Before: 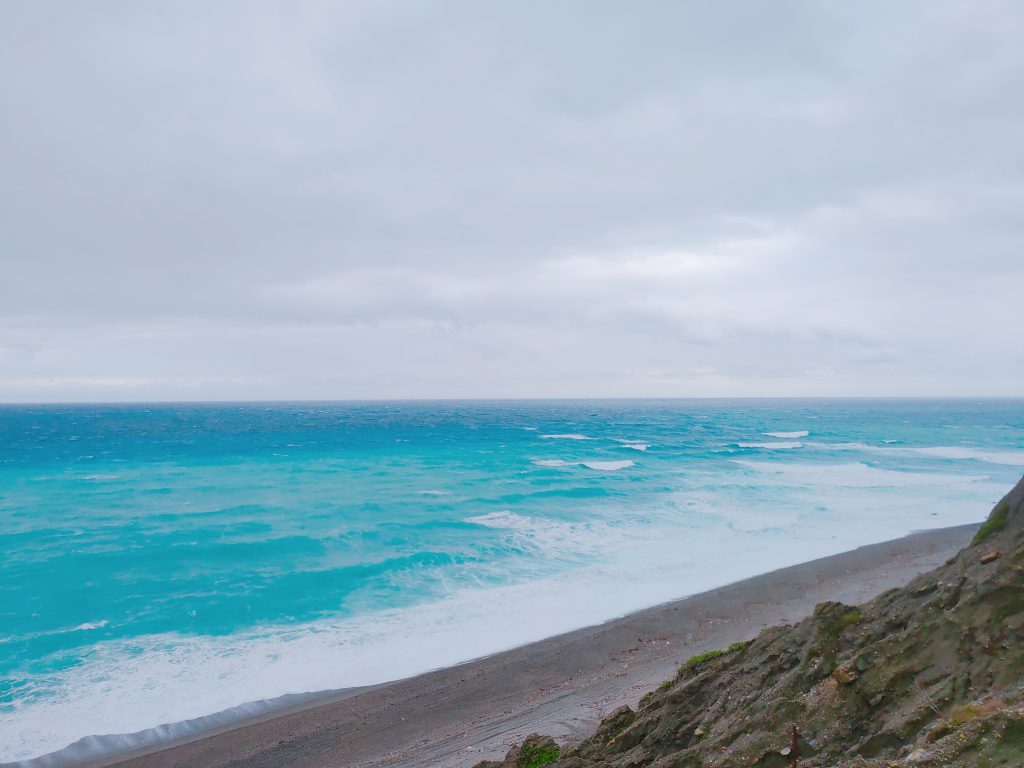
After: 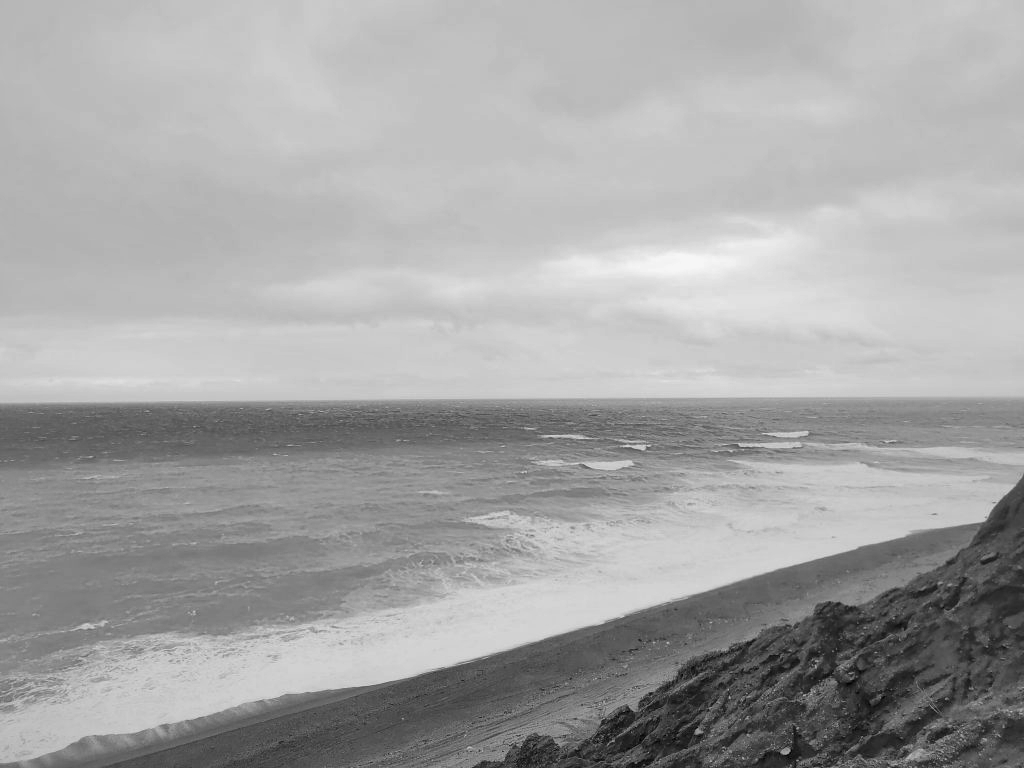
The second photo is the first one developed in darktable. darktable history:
local contrast: mode bilateral grid, contrast 100, coarseness 100, detail 165%, midtone range 0.2
monochrome: a -35.87, b 49.73, size 1.7
white balance: red 1, blue 1
velvia: on, module defaults
